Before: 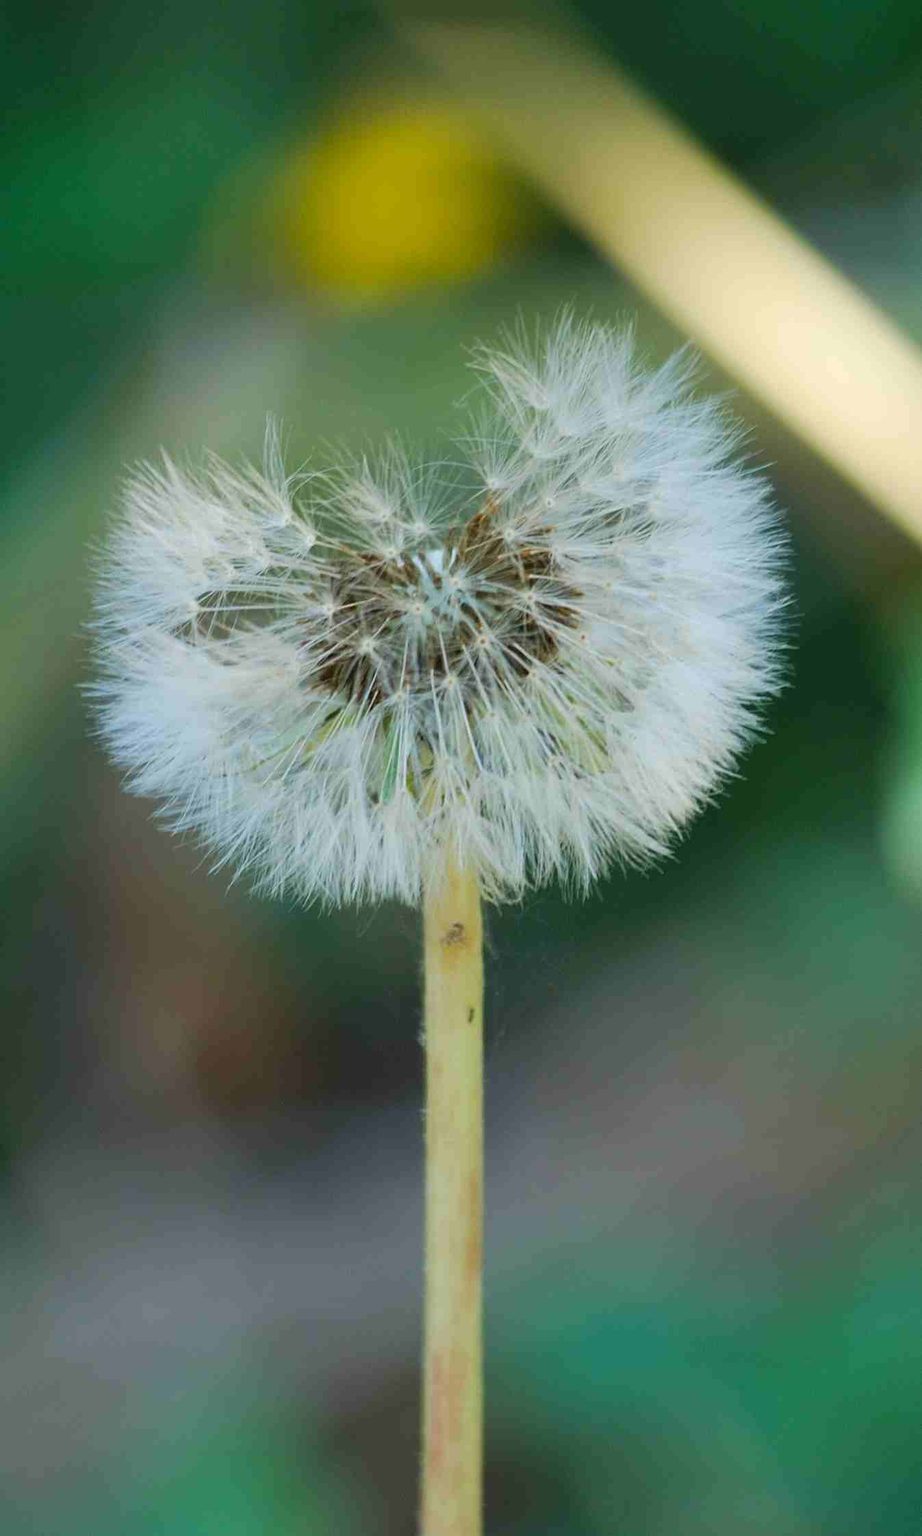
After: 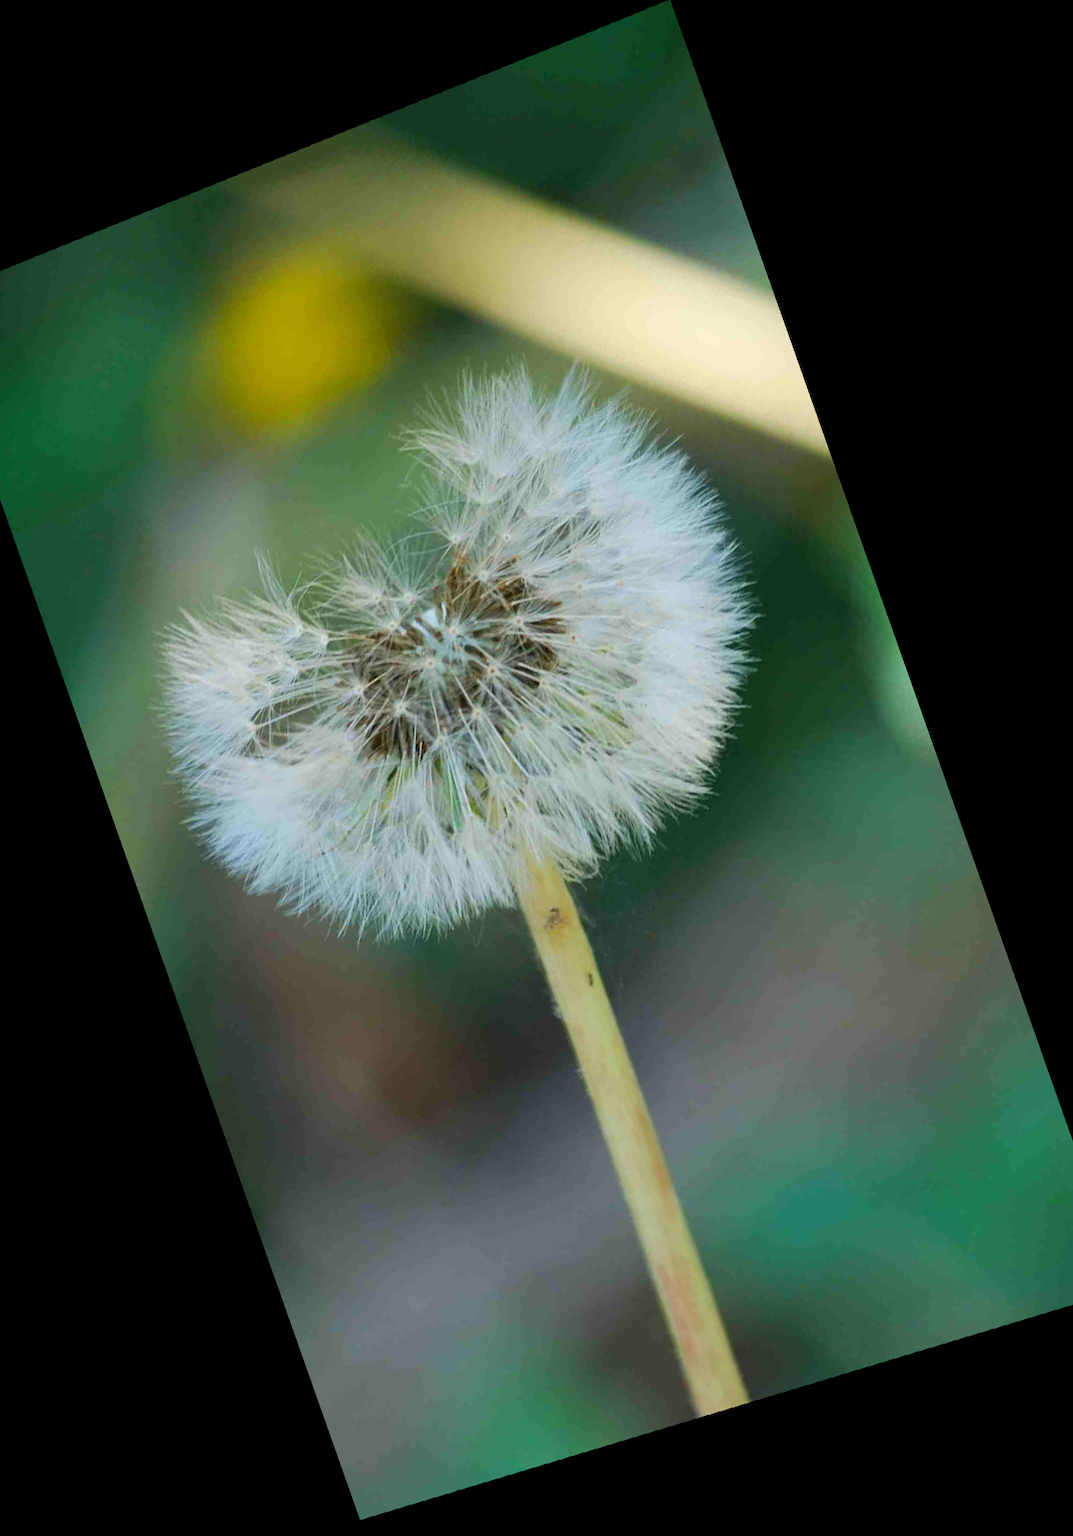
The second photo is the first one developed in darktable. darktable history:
crop and rotate: angle 19.43°, left 6.812%, right 4.125%, bottom 1.087%
rotate and perspective: lens shift (horizontal) -0.055, automatic cropping off
